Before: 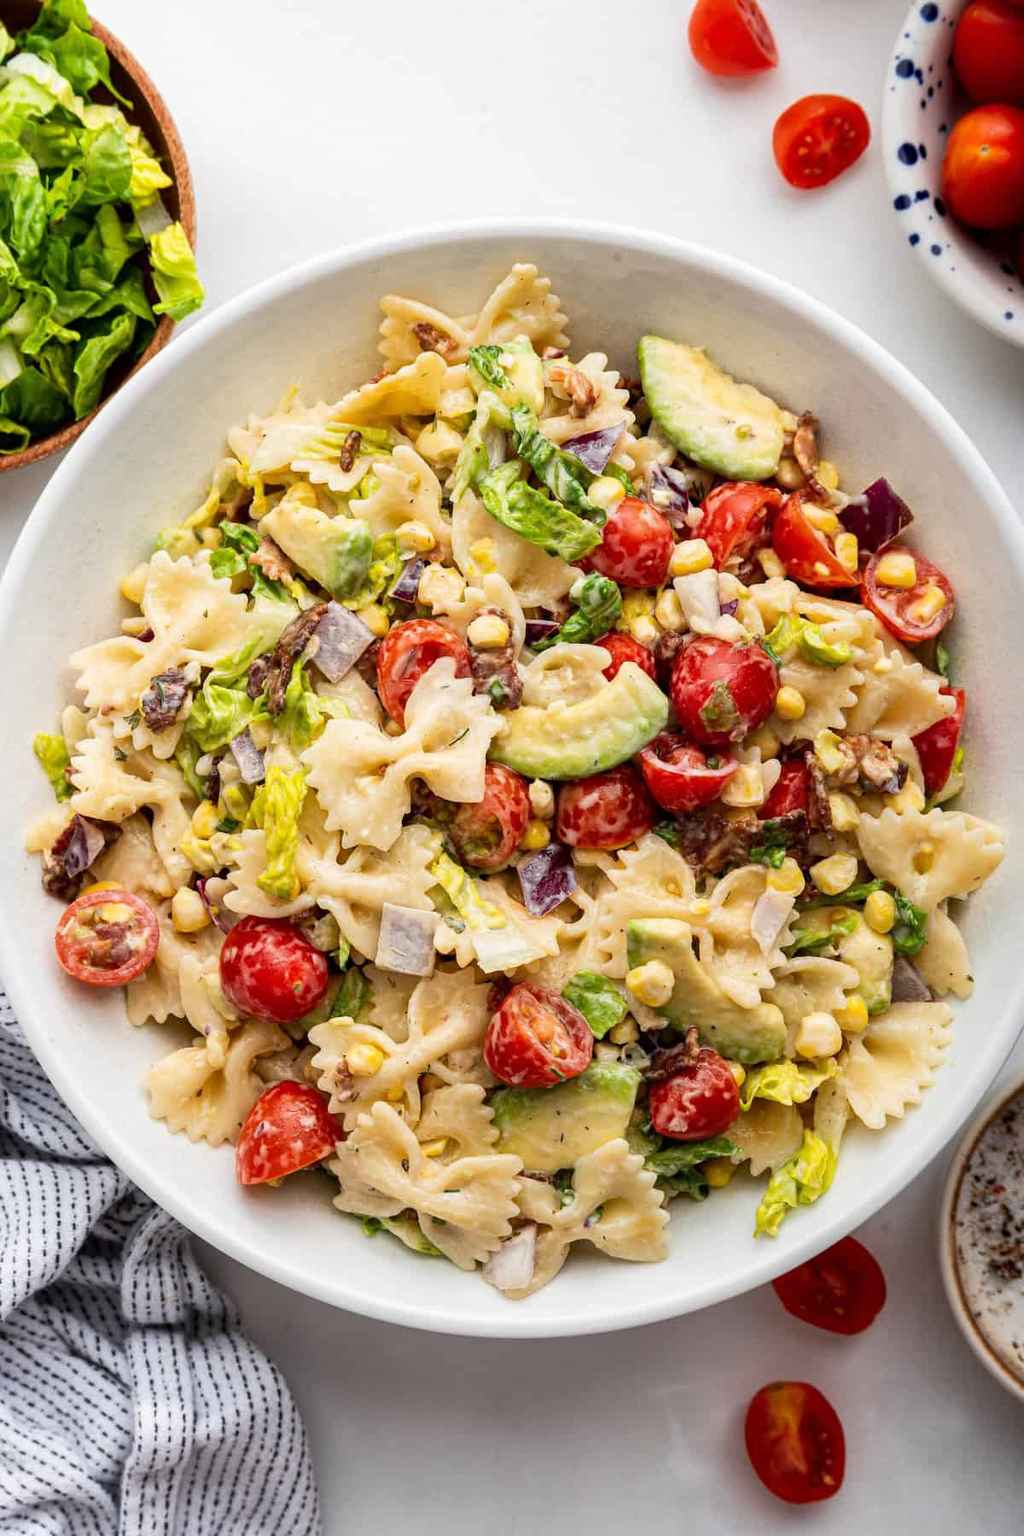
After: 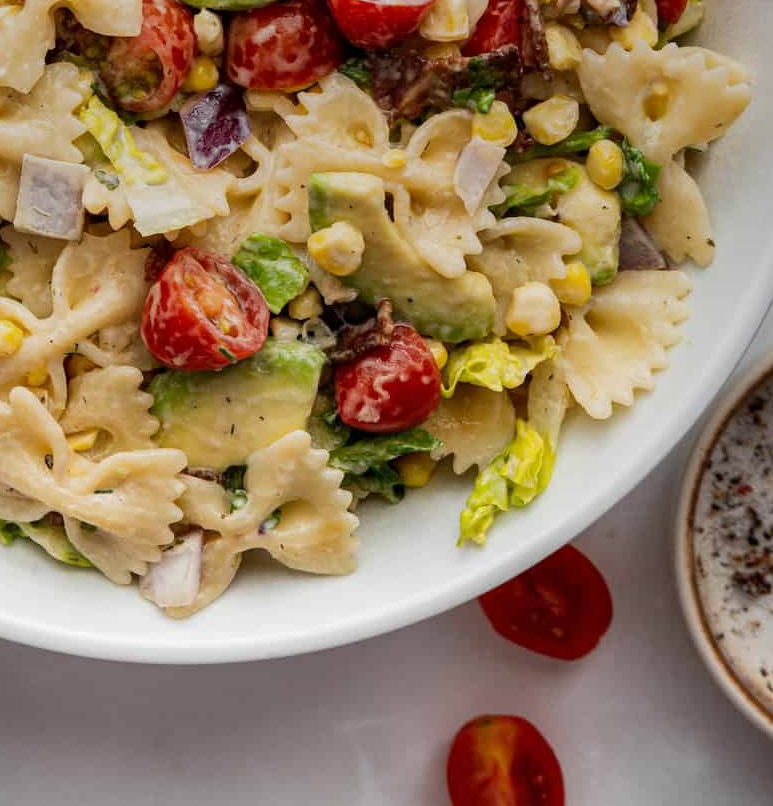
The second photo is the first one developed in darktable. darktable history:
graduated density: on, module defaults
crop and rotate: left 35.509%, top 50.238%, bottom 4.934%
